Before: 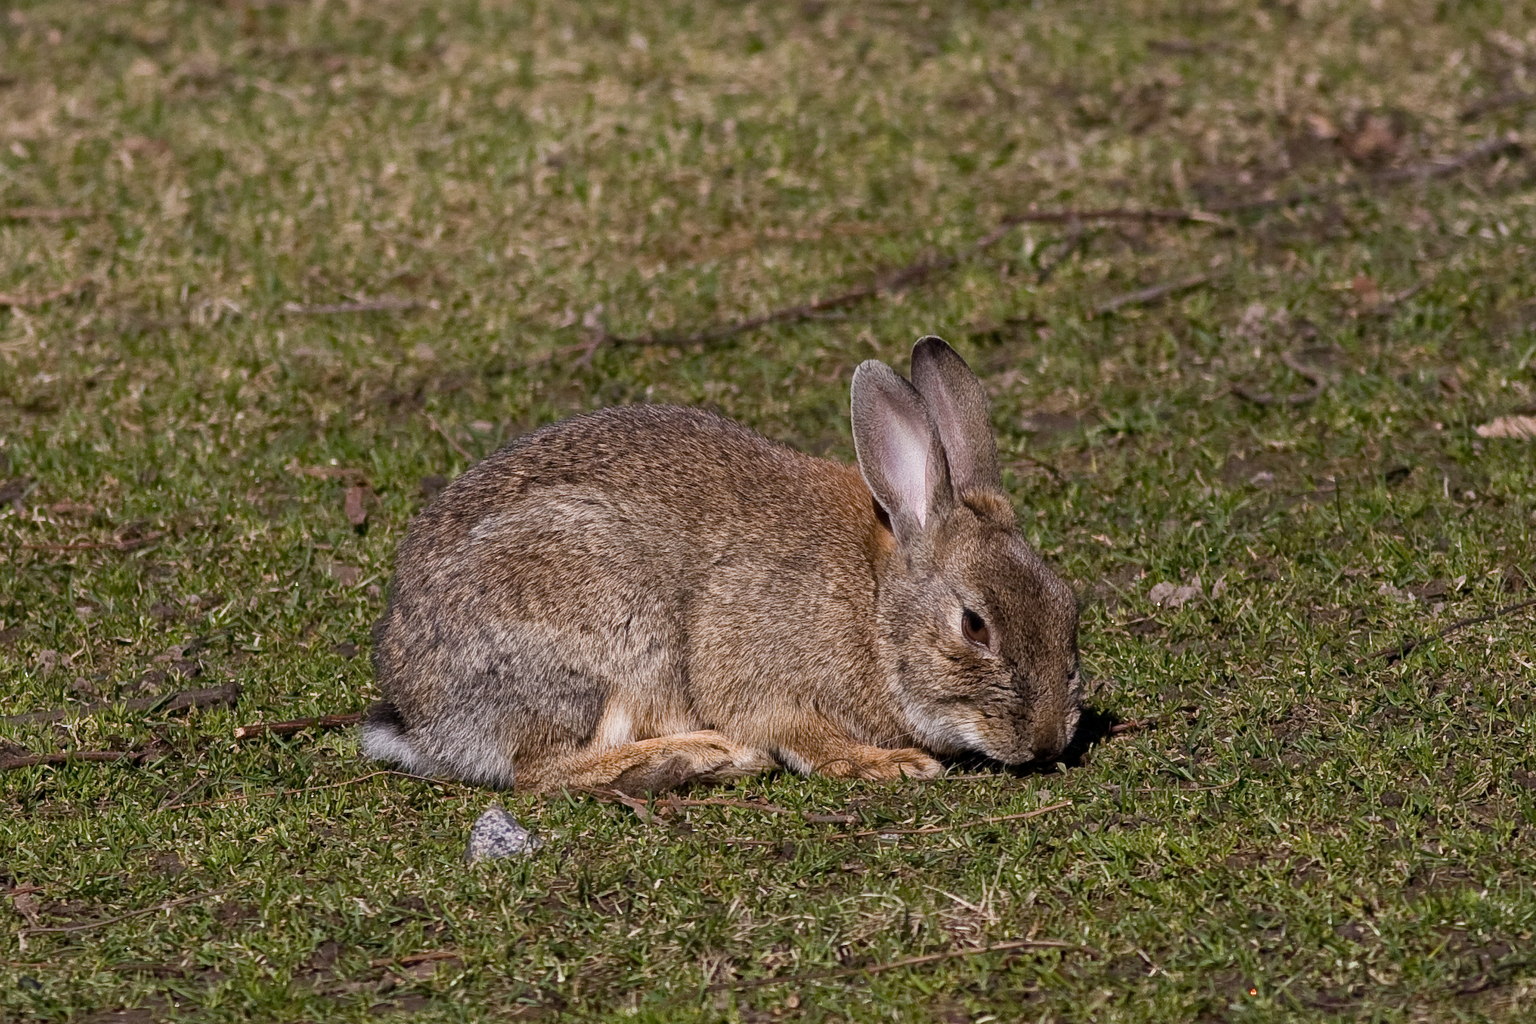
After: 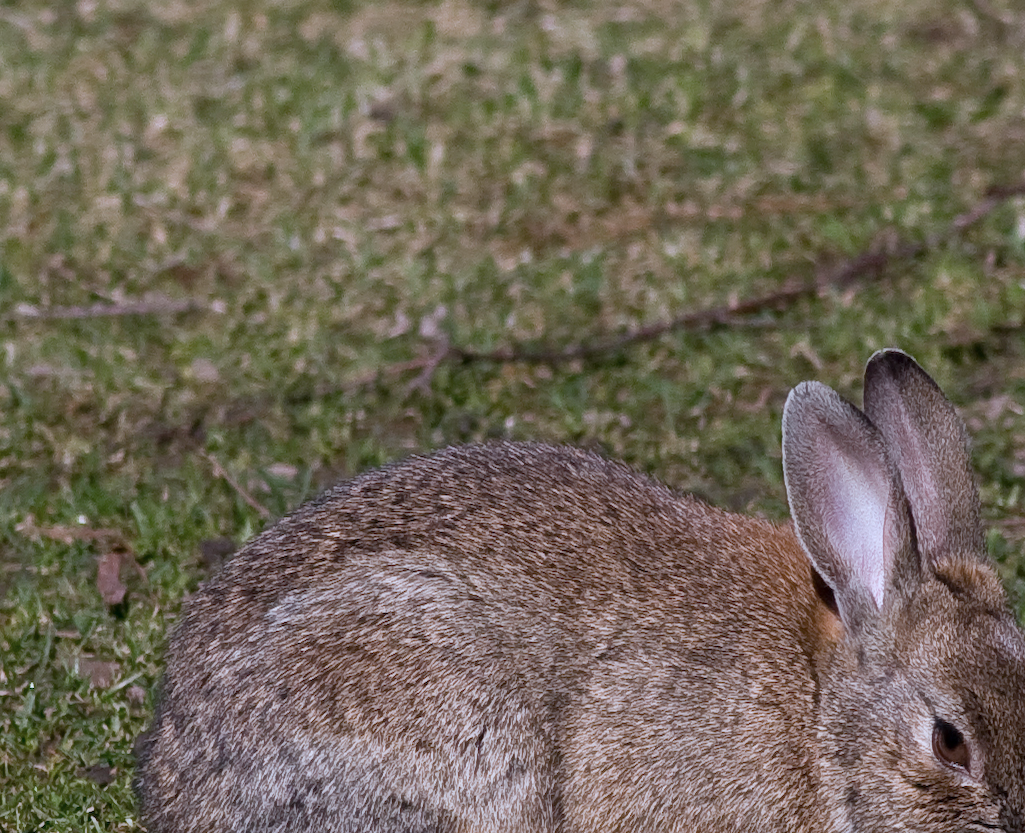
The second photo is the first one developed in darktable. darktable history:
crop: left 17.835%, top 7.675%, right 32.881%, bottom 32.213%
color zones: curves: ch0 [(0, 0.5) (0.143, 0.5) (0.286, 0.5) (0.429, 0.5) (0.571, 0.5) (0.714, 0.476) (0.857, 0.5) (1, 0.5)]; ch2 [(0, 0.5) (0.143, 0.5) (0.286, 0.5) (0.429, 0.5) (0.571, 0.5) (0.714, 0.487) (0.857, 0.5) (1, 0.5)]
white balance: red 1.045, blue 0.932
color calibration: illuminant custom, x 0.39, y 0.392, temperature 3856.94 K
